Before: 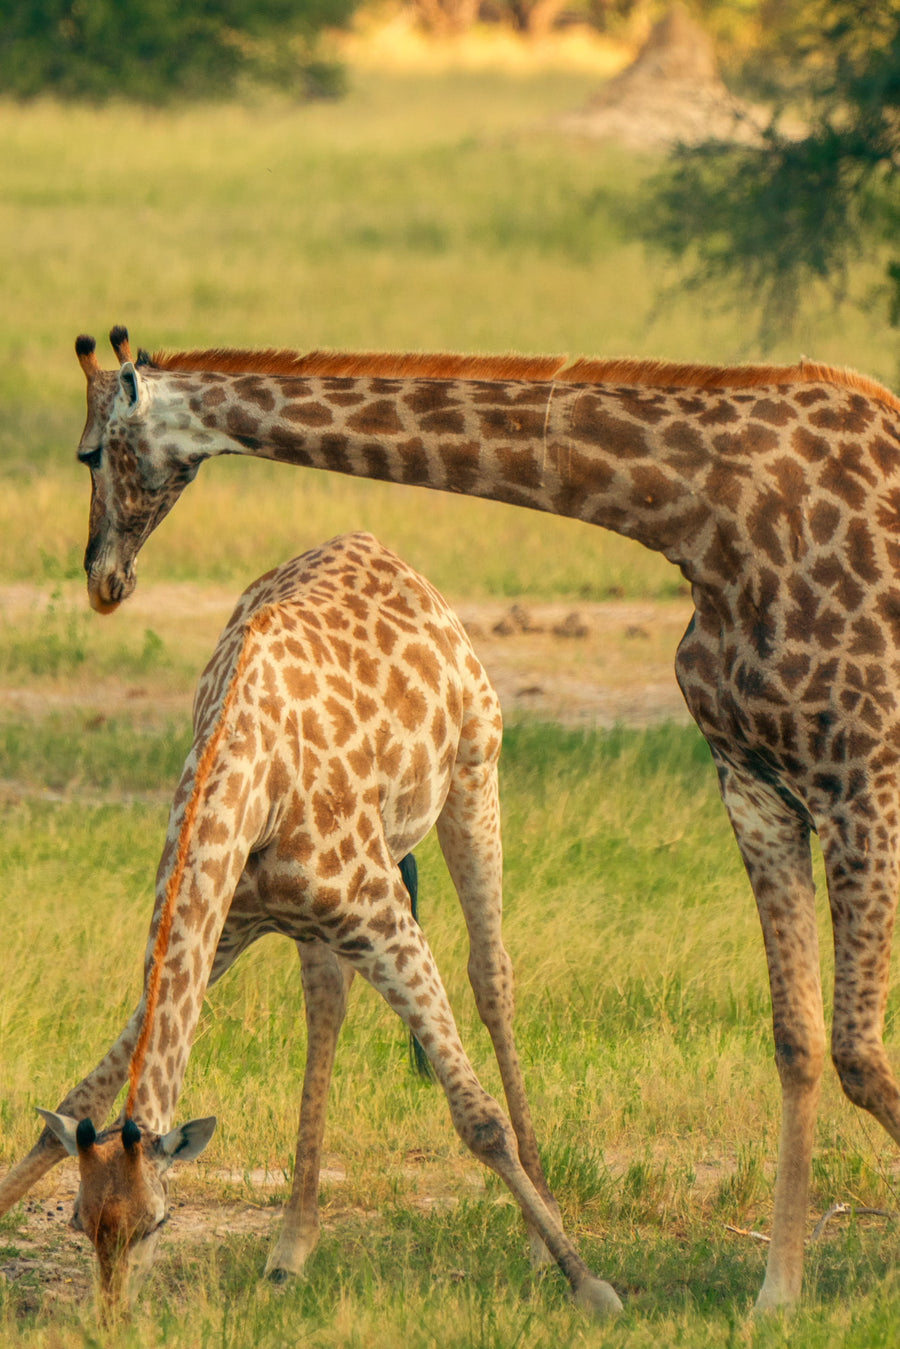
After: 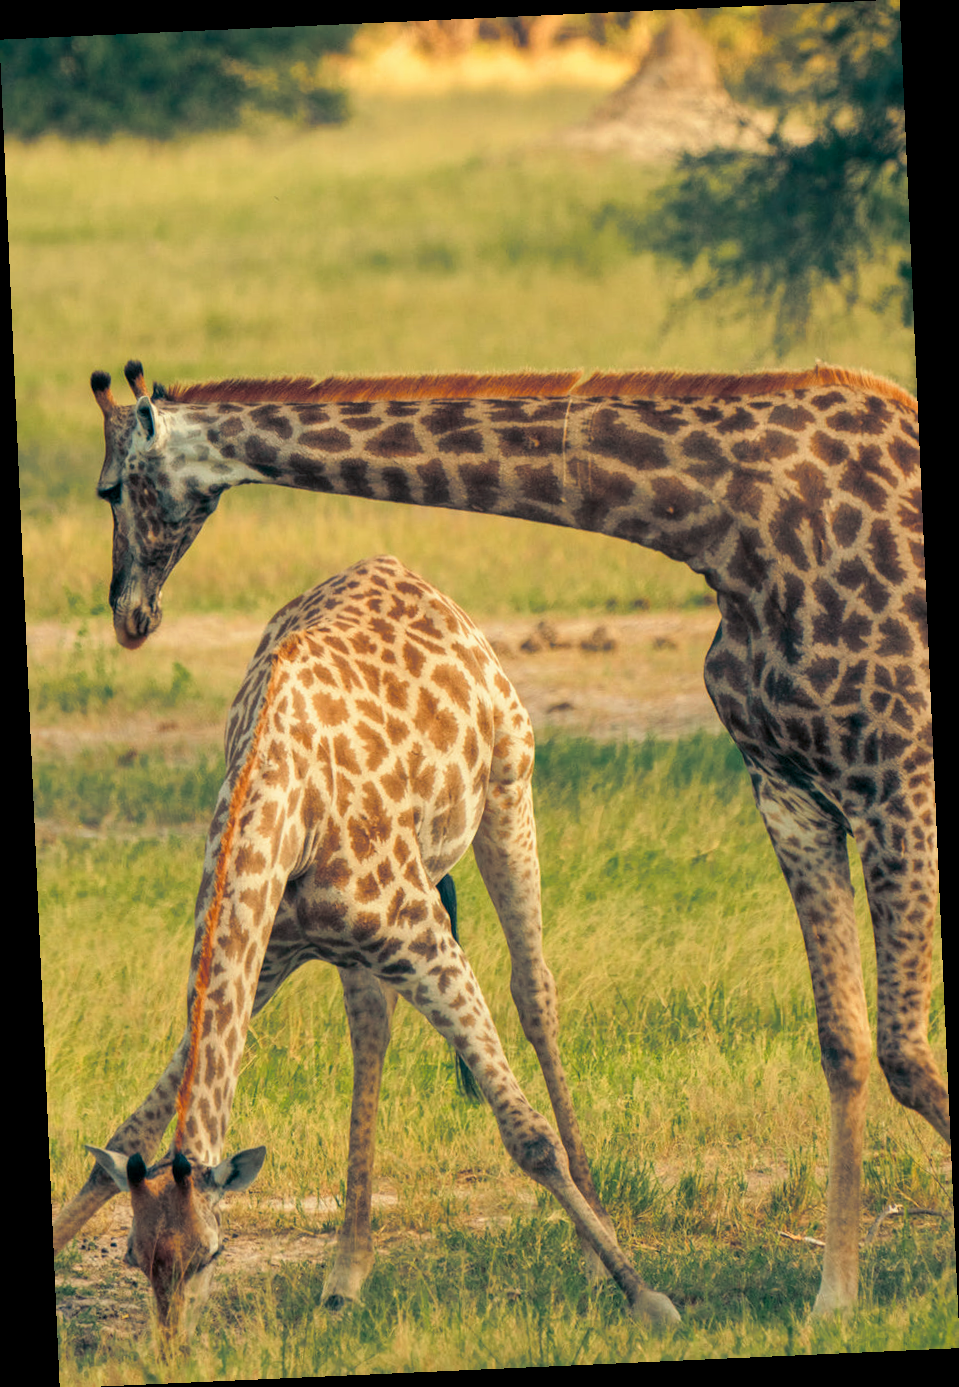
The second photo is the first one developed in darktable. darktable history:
local contrast: mode bilateral grid, contrast 28, coarseness 16, detail 115%, midtone range 0.2
split-toning: shadows › hue 216°, shadows › saturation 1, highlights › hue 57.6°, balance -33.4
rotate and perspective: rotation -2.56°, automatic cropping off
